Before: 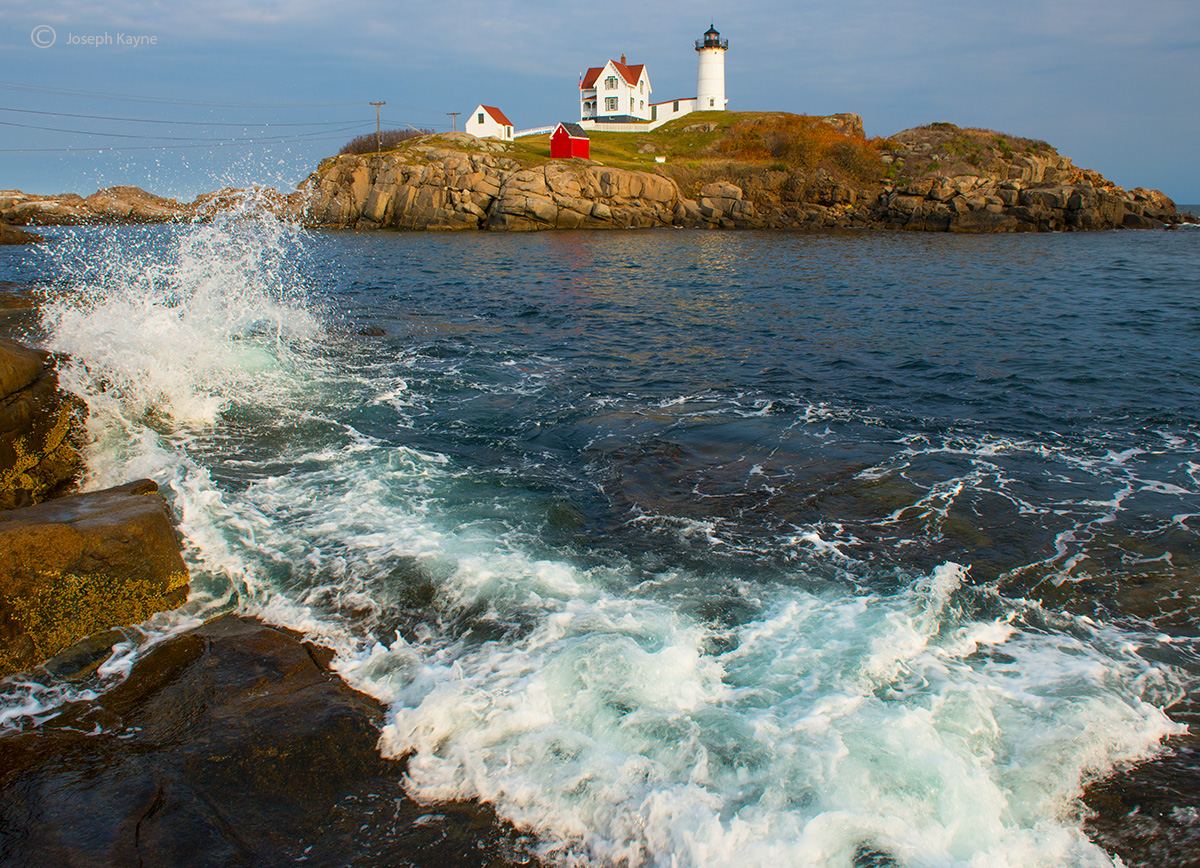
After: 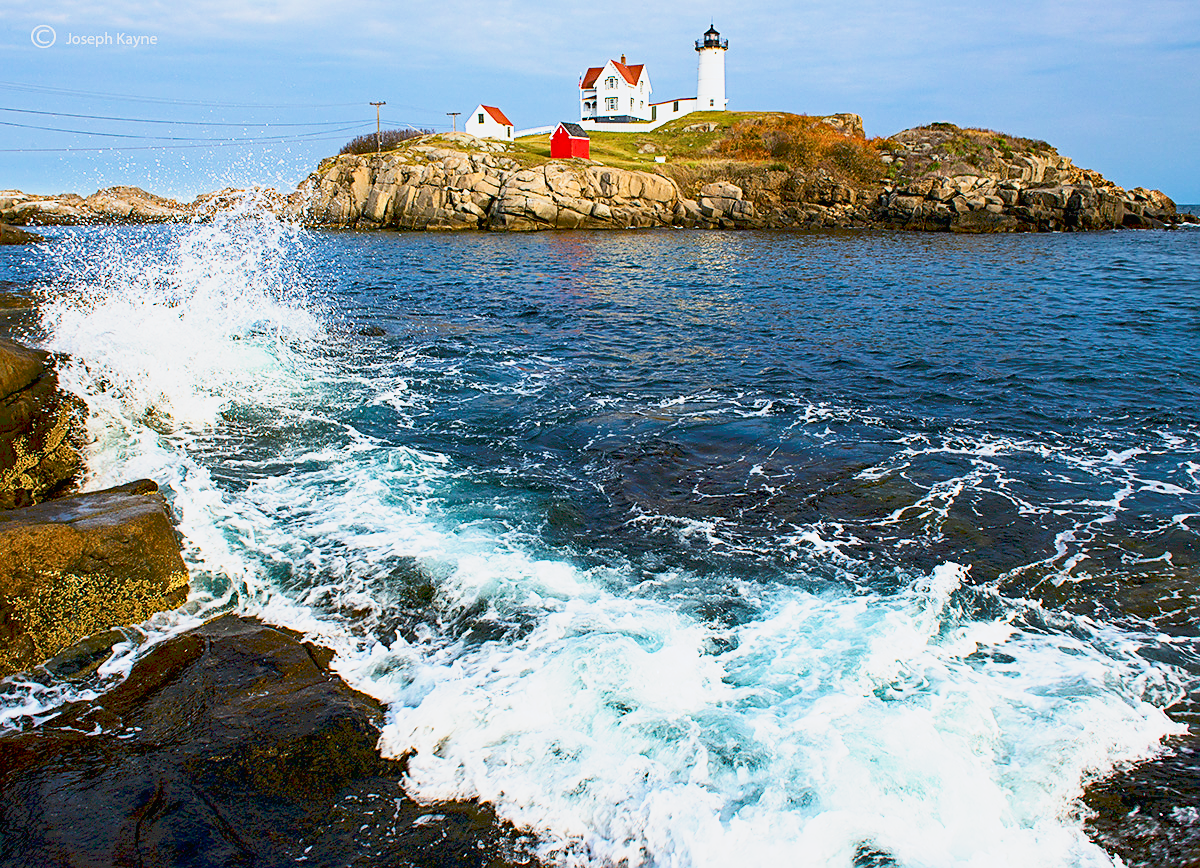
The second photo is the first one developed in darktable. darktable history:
color calibration: illuminant as shot in camera, x 0.378, y 0.381, temperature 4093.13 K, saturation algorithm version 1 (2020)
haze removal: strength 0.29, distance 0.25, compatibility mode true, adaptive false
contrast brightness saturation: contrast 0.07, brightness -0.13, saturation 0.06
tone curve: curves: ch0 [(0, 0) (0.003, 0.195) (0.011, 0.161) (0.025, 0.21) (0.044, 0.24) (0.069, 0.254) (0.1, 0.283) (0.136, 0.347) (0.177, 0.412) (0.224, 0.455) (0.277, 0.531) (0.335, 0.606) (0.399, 0.679) (0.468, 0.748) (0.543, 0.814) (0.623, 0.876) (0.709, 0.927) (0.801, 0.949) (0.898, 0.962) (1, 1)], preserve colors none
filmic rgb: black relative exposure -5 EV, white relative exposure 3.5 EV, hardness 3.19, contrast 1.2, highlights saturation mix -50%
sharpen: on, module defaults
